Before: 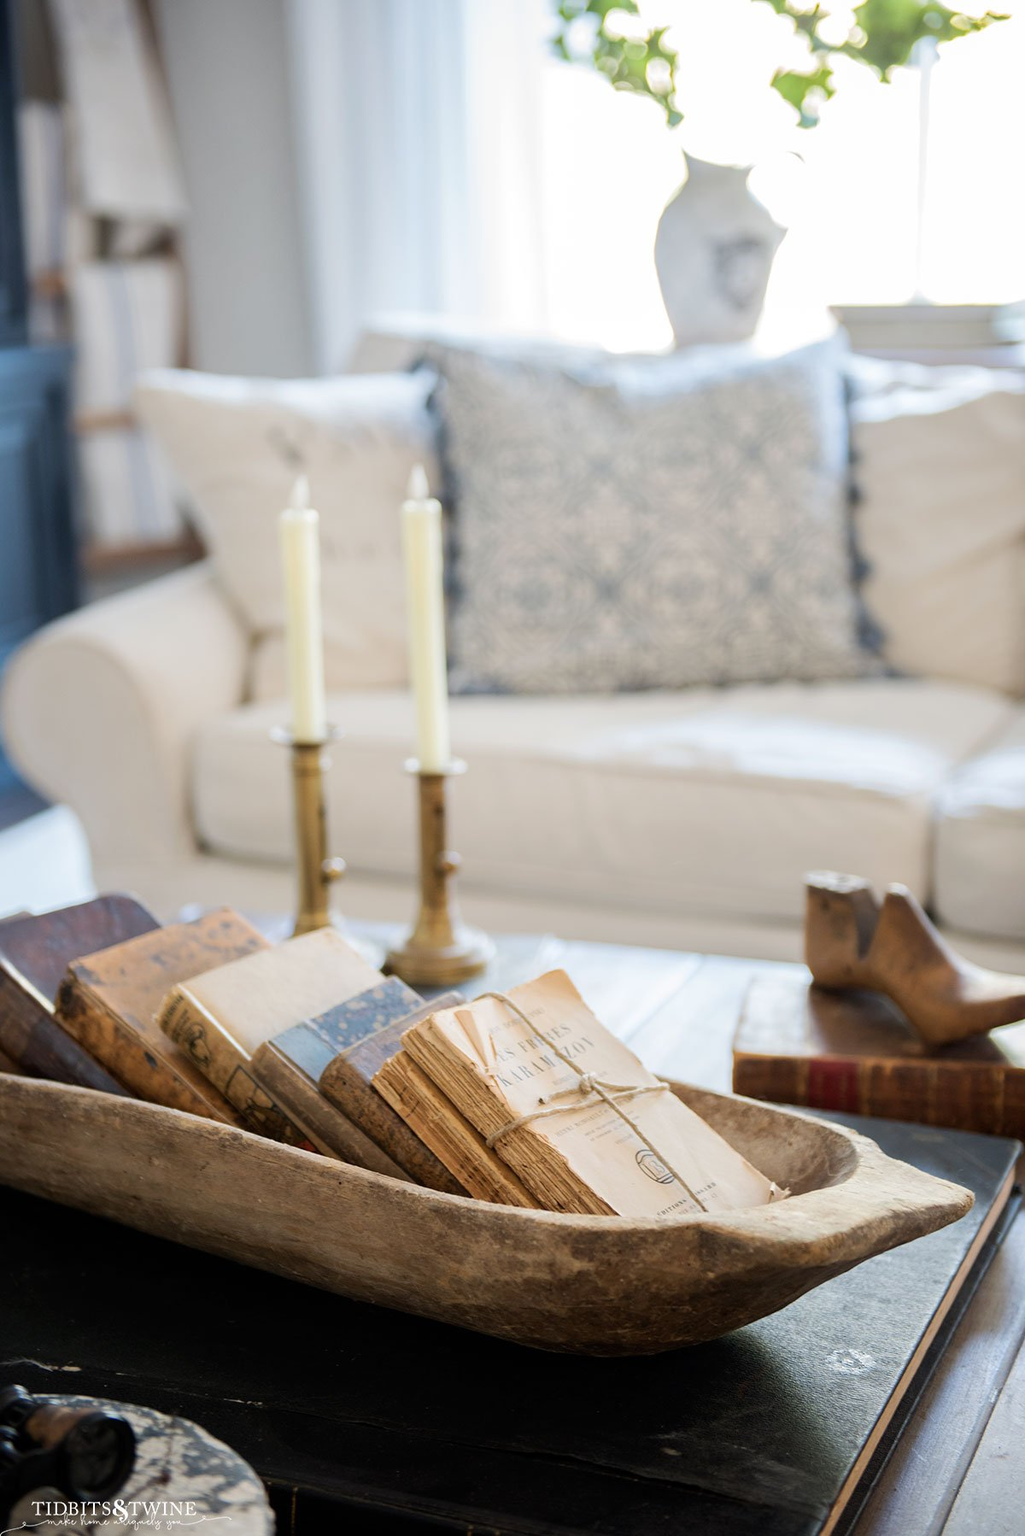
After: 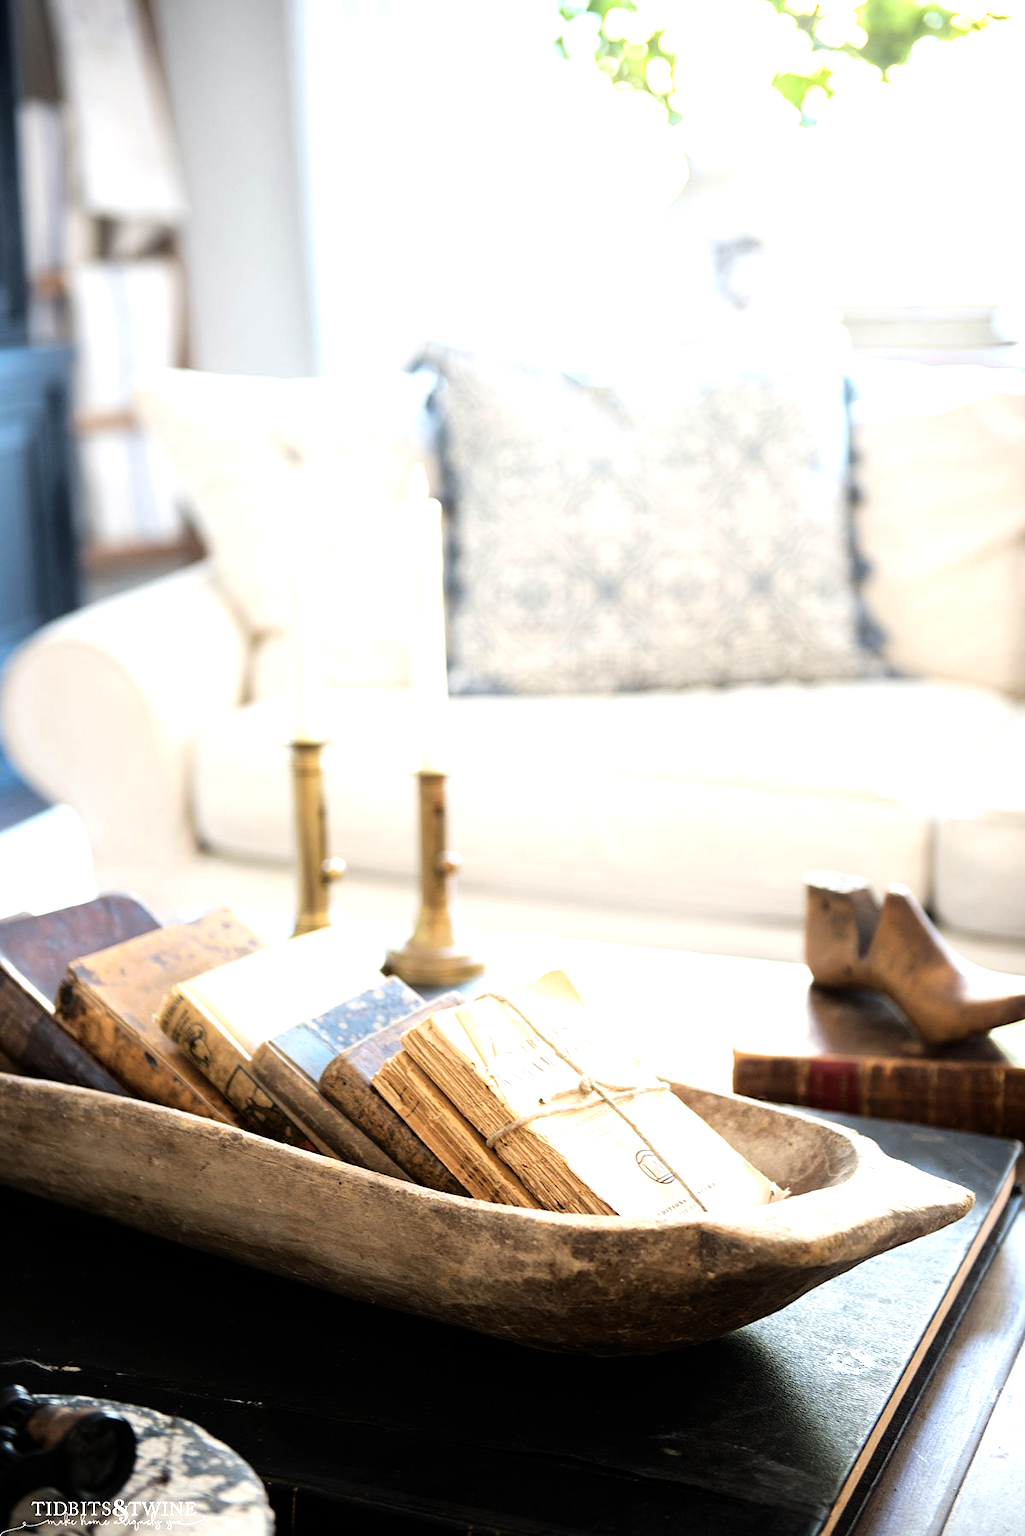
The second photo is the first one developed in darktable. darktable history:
tone equalizer: -8 EV -1.09 EV, -7 EV -1.01 EV, -6 EV -0.903 EV, -5 EV -0.592 EV, -3 EV 0.605 EV, -2 EV 0.883 EV, -1 EV 0.989 EV, +0 EV 1.08 EV, mask exposure compensation -0.486 EV
